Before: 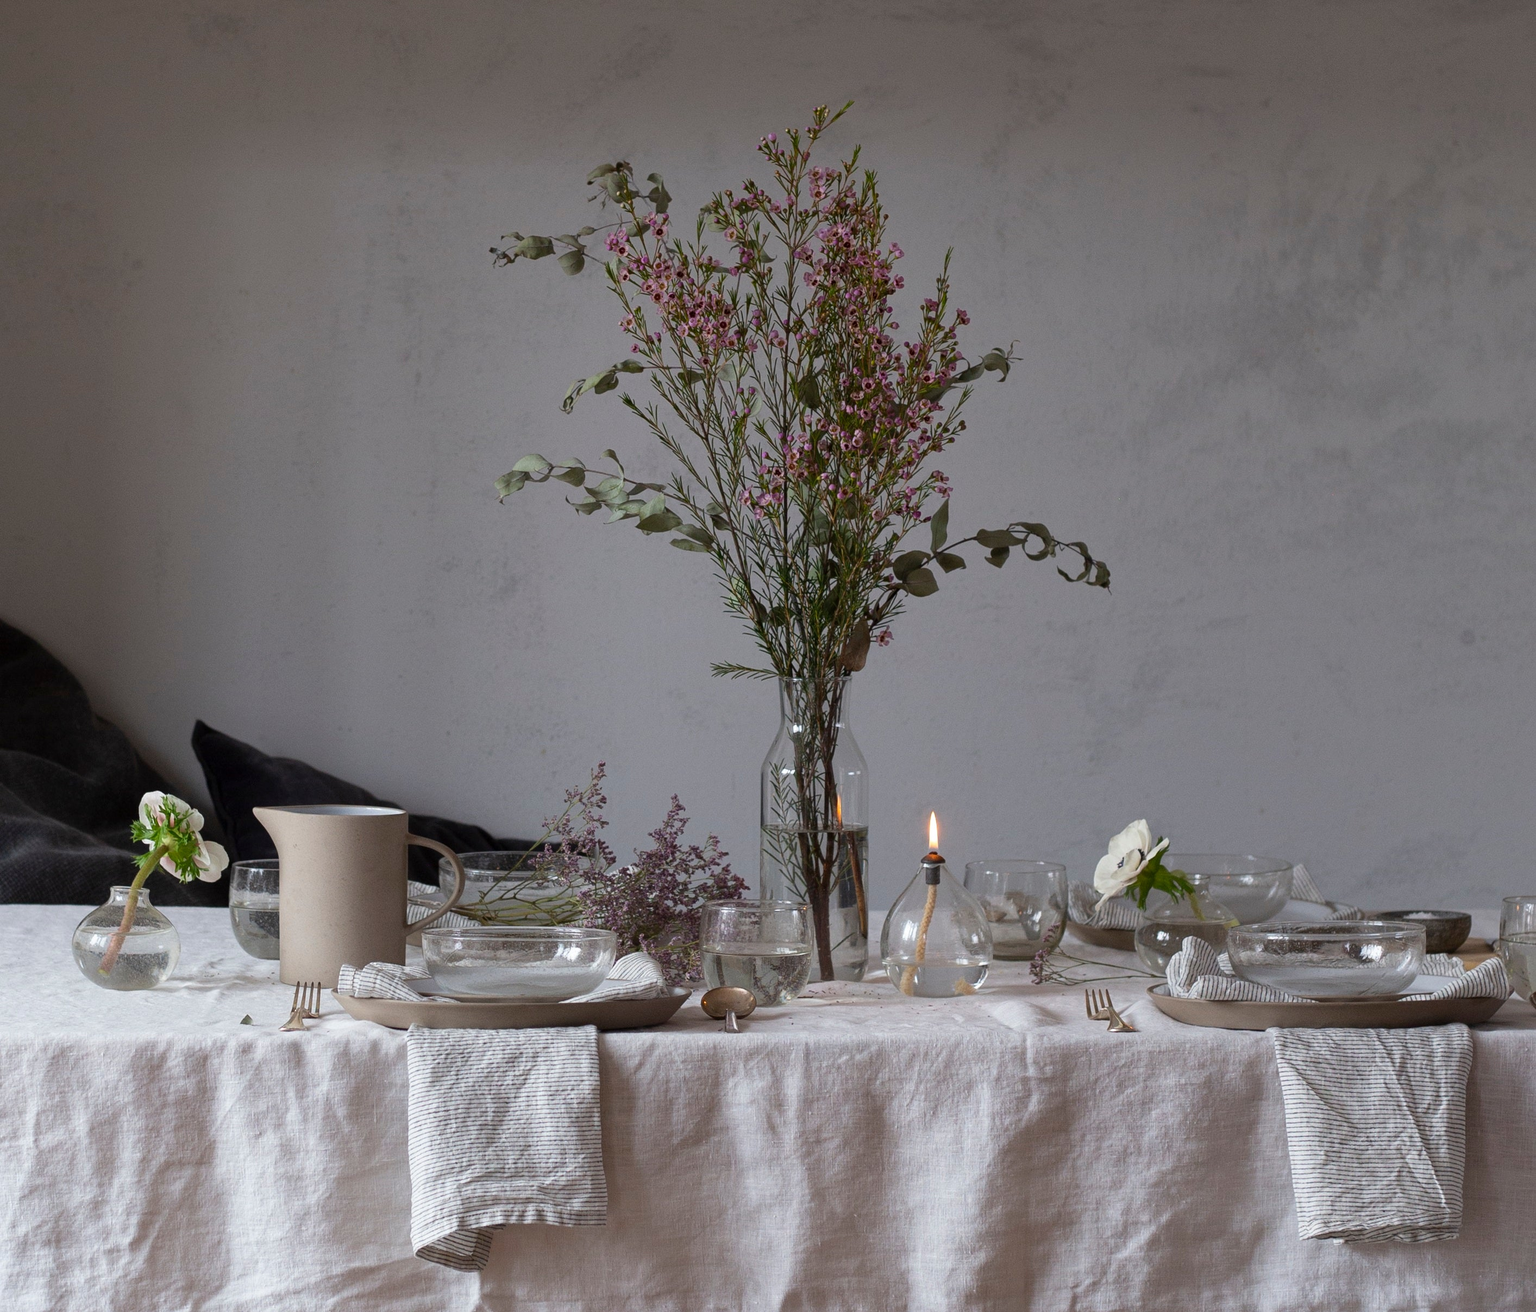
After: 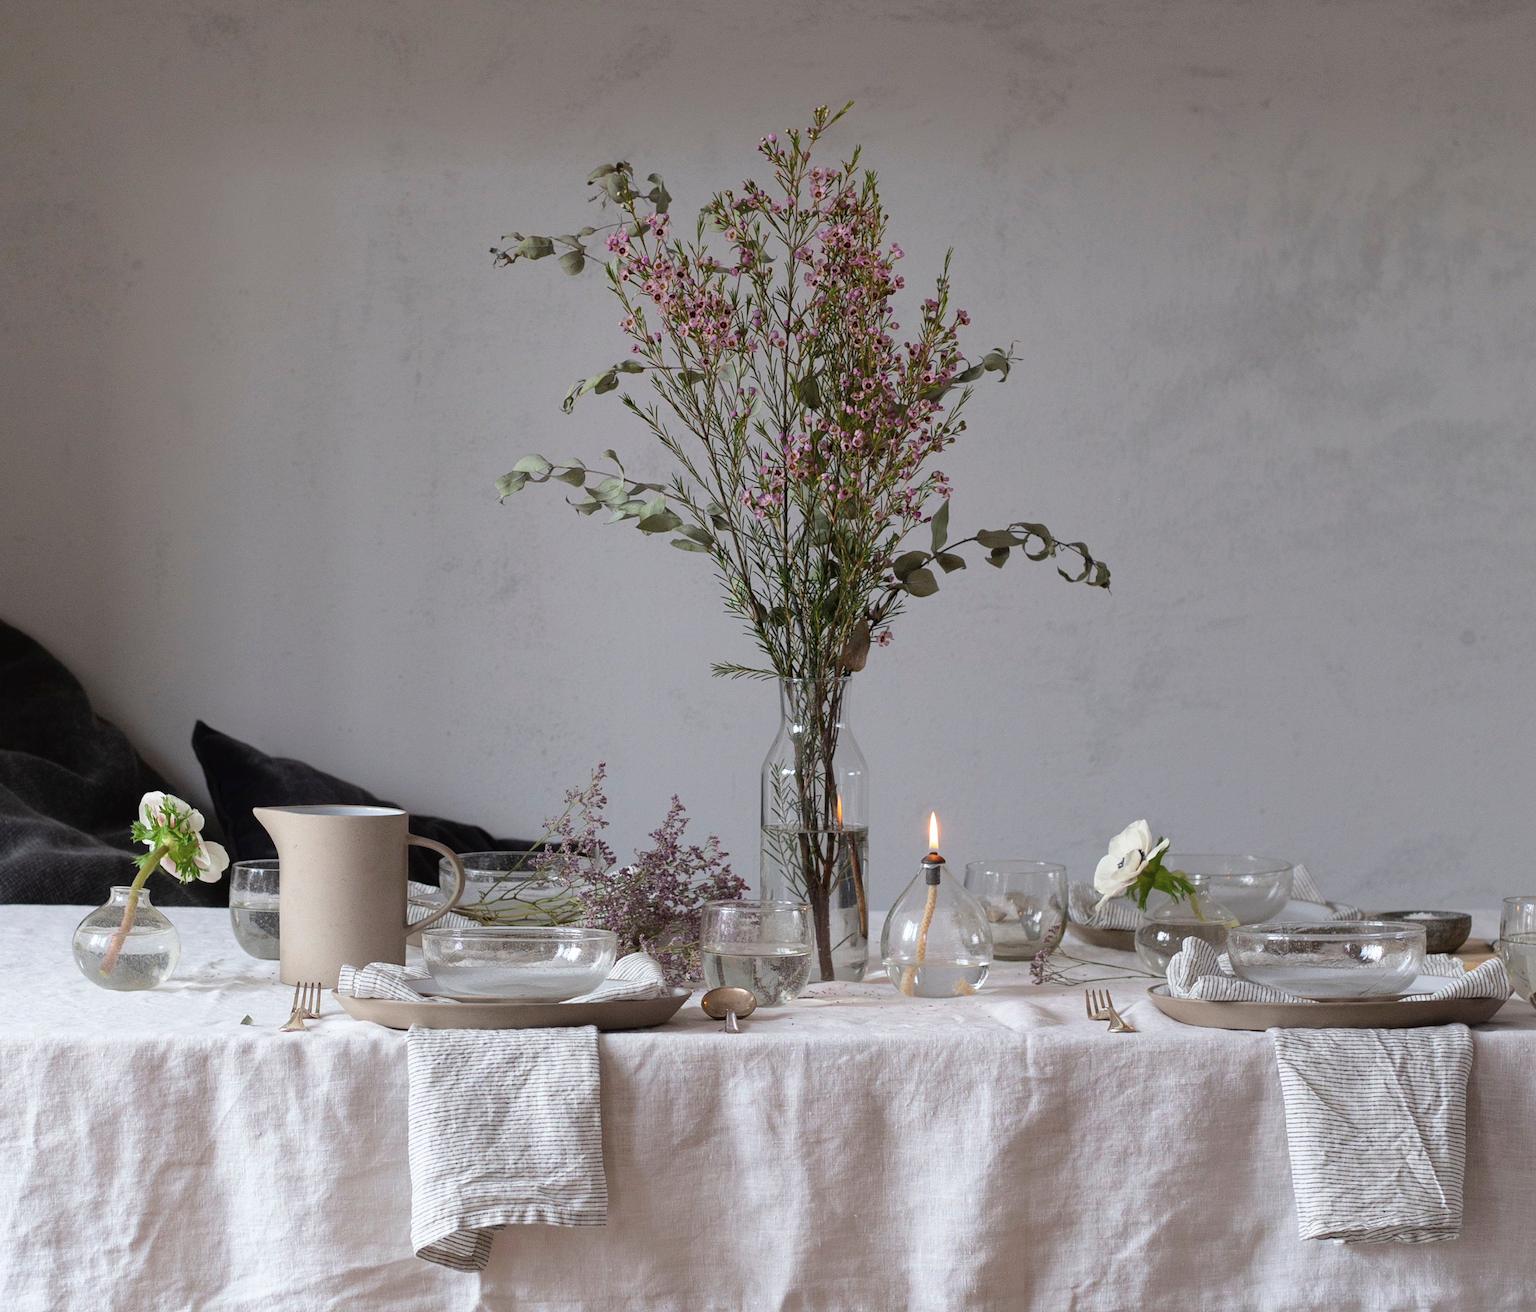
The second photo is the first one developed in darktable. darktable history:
tone curve: curves: ch0 [(0, 0) (0.003, 0.022) (0.011, 0.025) (0.025, 0.032) (0.044, 0.055) (0.069, 0.089) (0.1, 0.133) (0.136, 0.18) (0.177, 0.231) (0.224, 0.291) (0.277, 0.35) (0.335, 0.42) (0.399, 0.496) (0.468, 0.561) (0.543, 0.632) (0.623, 0.706) (0.709, 0.783) (0.801, 0.865) (0.898, 0.947) (1, 1)], color space Lab, independent channels, preserve colors none
